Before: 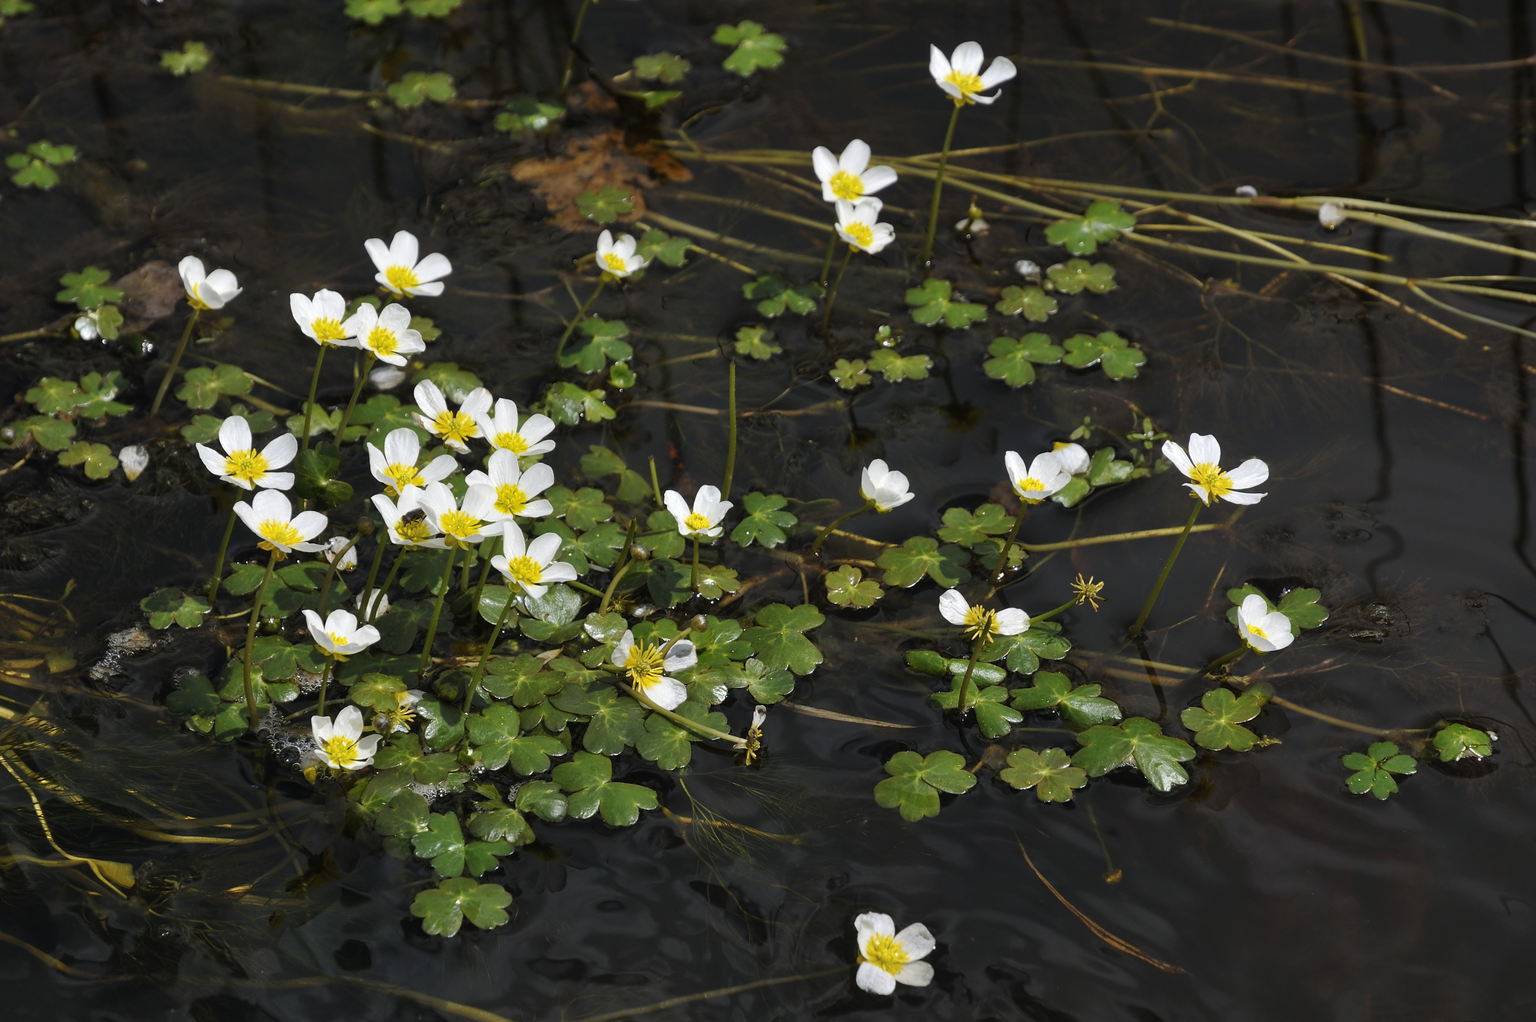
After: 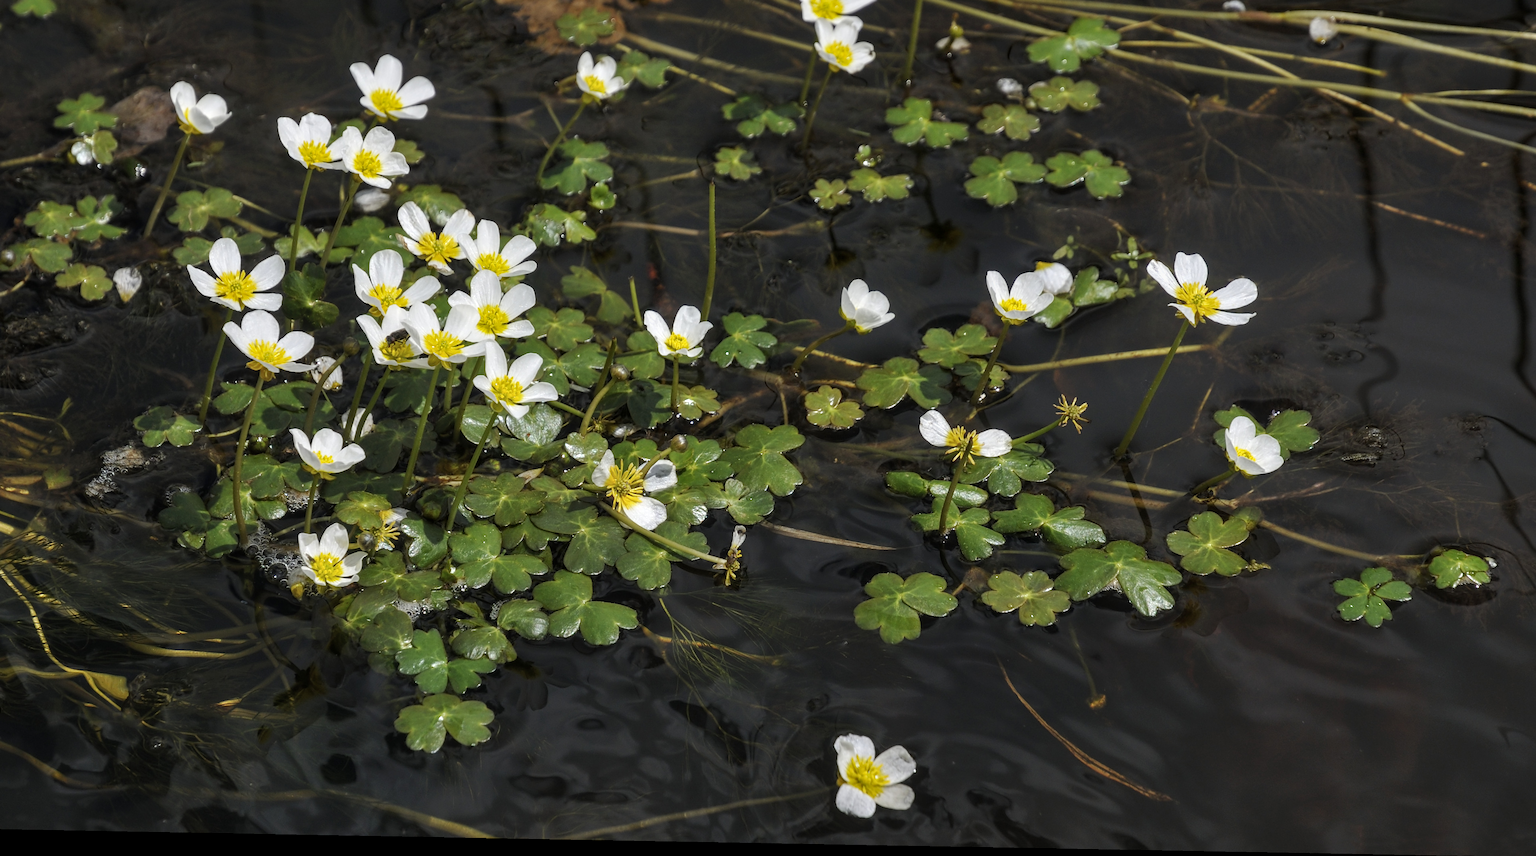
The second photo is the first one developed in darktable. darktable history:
crop and rotate: top 18.507%
rotate and perspective: lens shift (horizontal) -0.055, automatic cropping off
local contrast: on, module defaults
tone equalizer: on, module defaults
